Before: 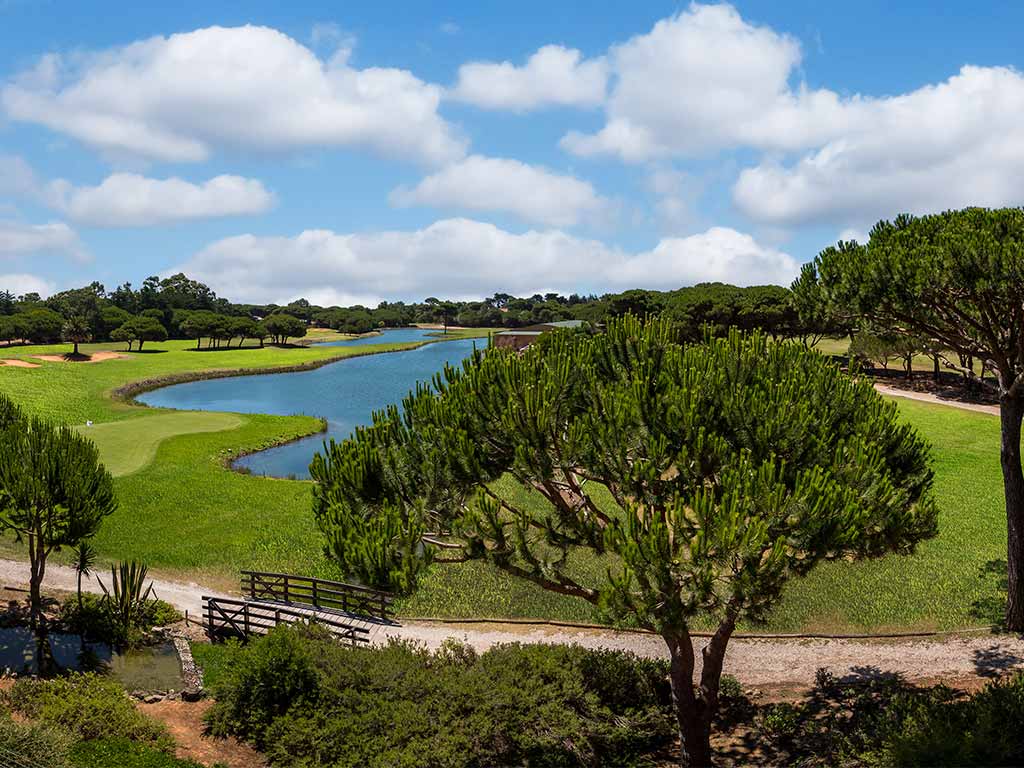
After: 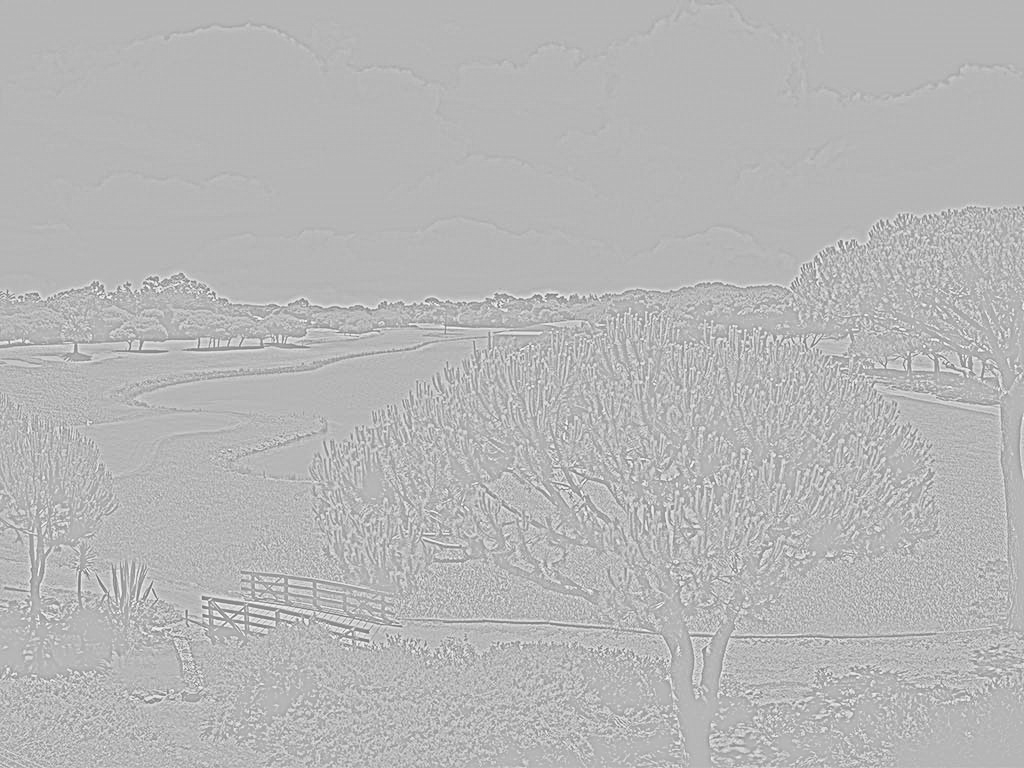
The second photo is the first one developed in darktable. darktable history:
highpass: sharpness 5.84%, contrast boost 8.44%
global tonemap: drago (1, 100), detail 1
